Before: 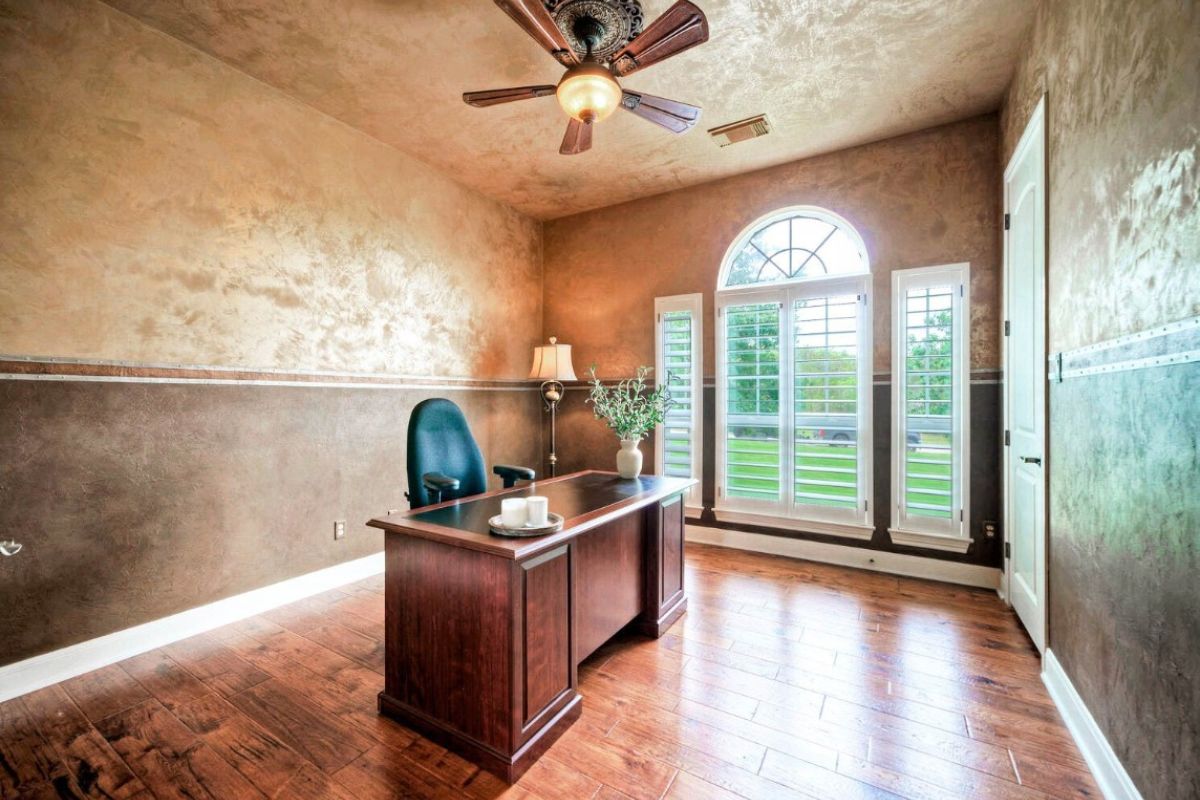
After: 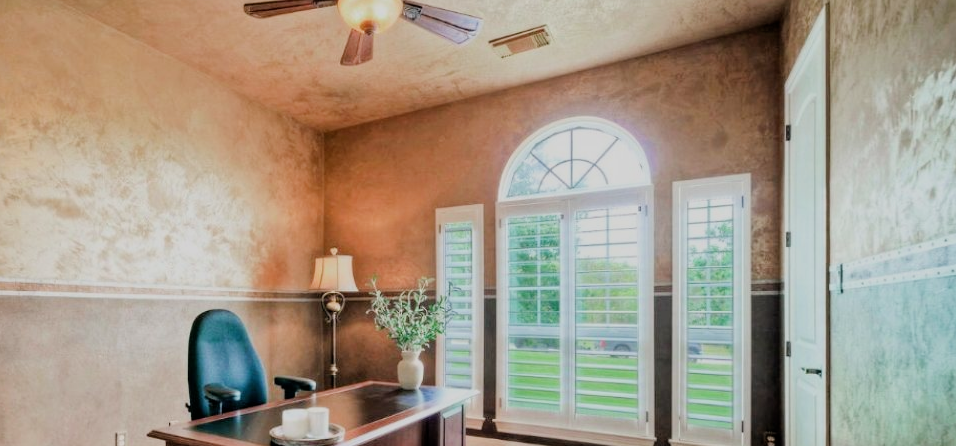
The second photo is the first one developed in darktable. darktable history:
crop: left 18.286%, top 11.125%, right 2.043%, bottom 33.047%
filmic rgb: black relative exposure -7.65 EV, white relative exposure 4.56 EV, hardness 3.61, contrast 0.99
